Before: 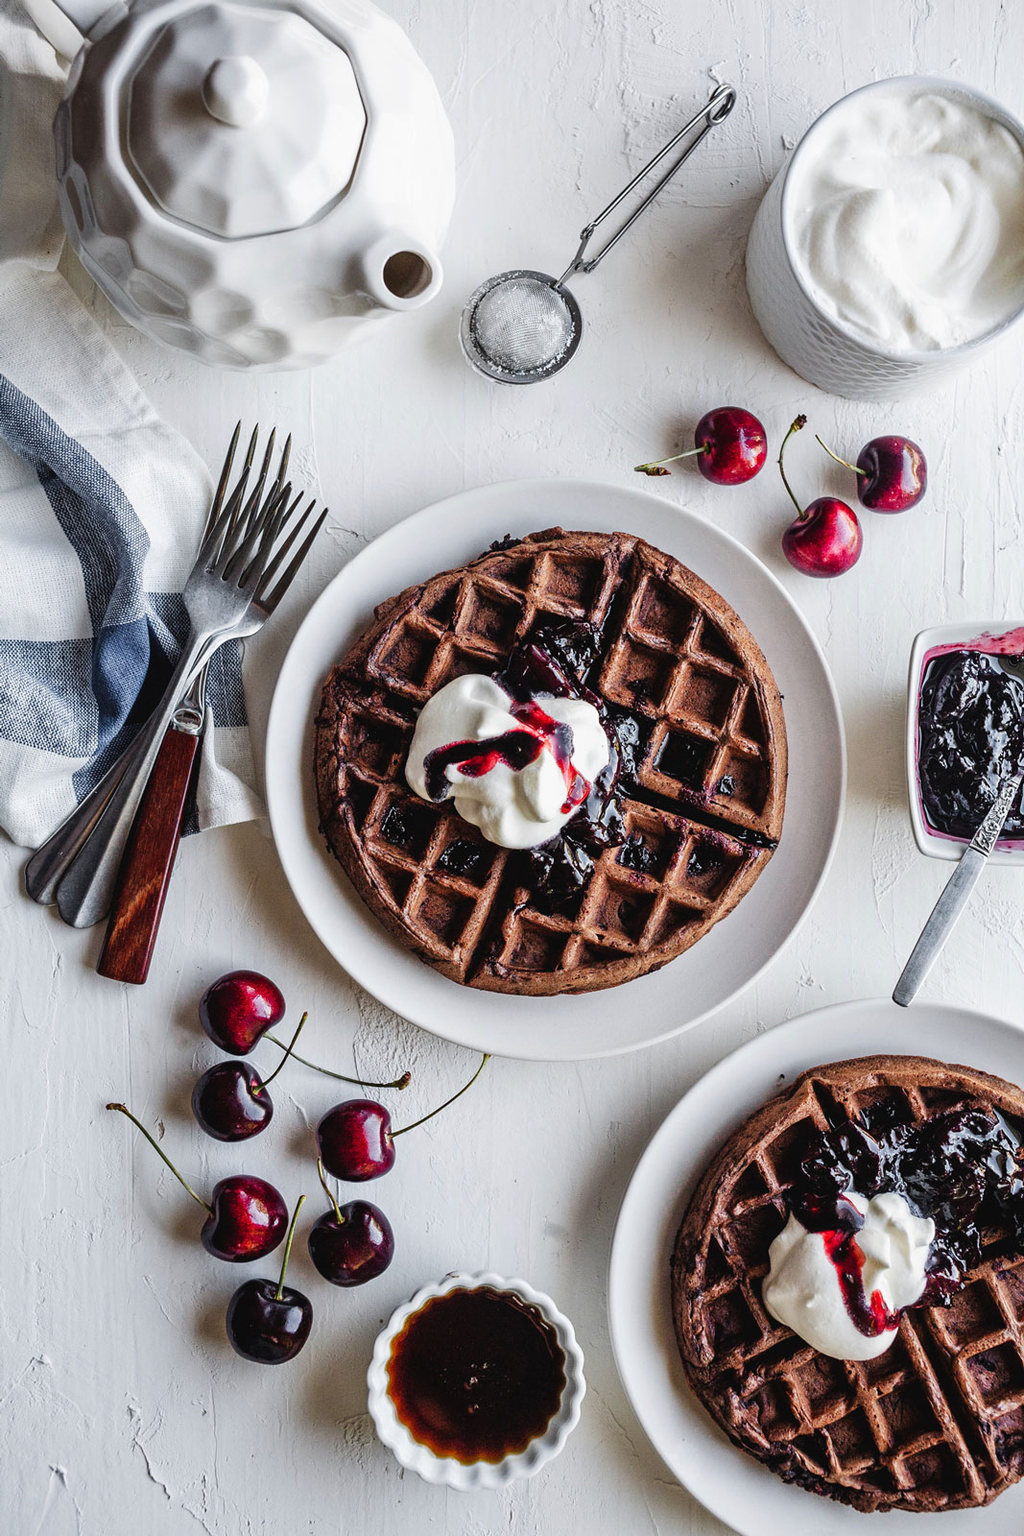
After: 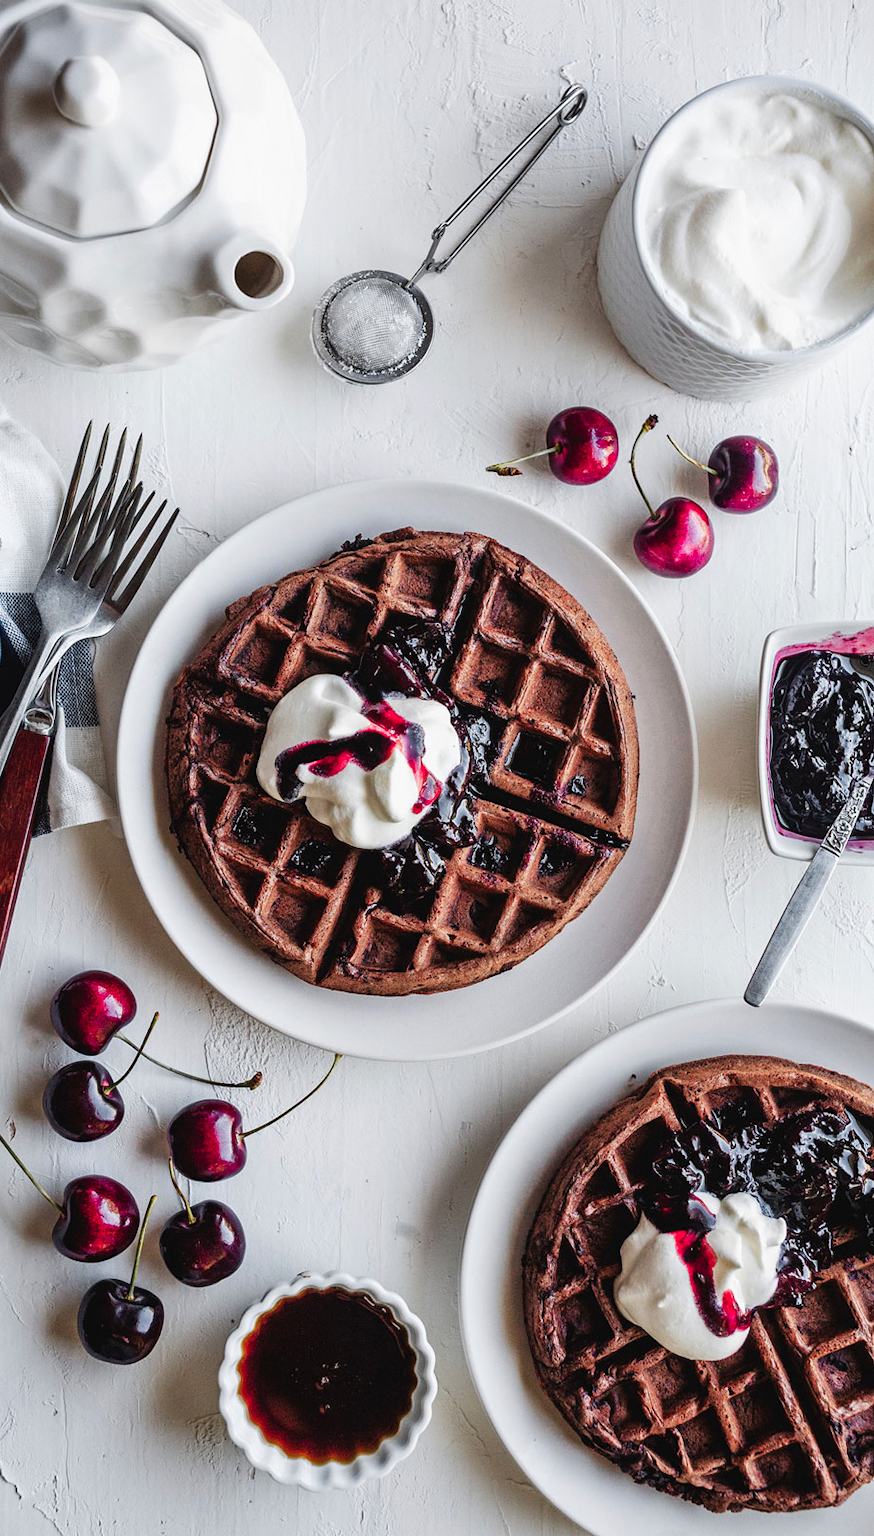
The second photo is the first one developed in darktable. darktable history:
color zones: curves: ch1 [(0.29, 0.492) (0.373, 0.185) (0.509, 0.481)]; ch2 [(0.25, 0.462) (0.749, 0.457)]
crop and rotate: left 14.562%
